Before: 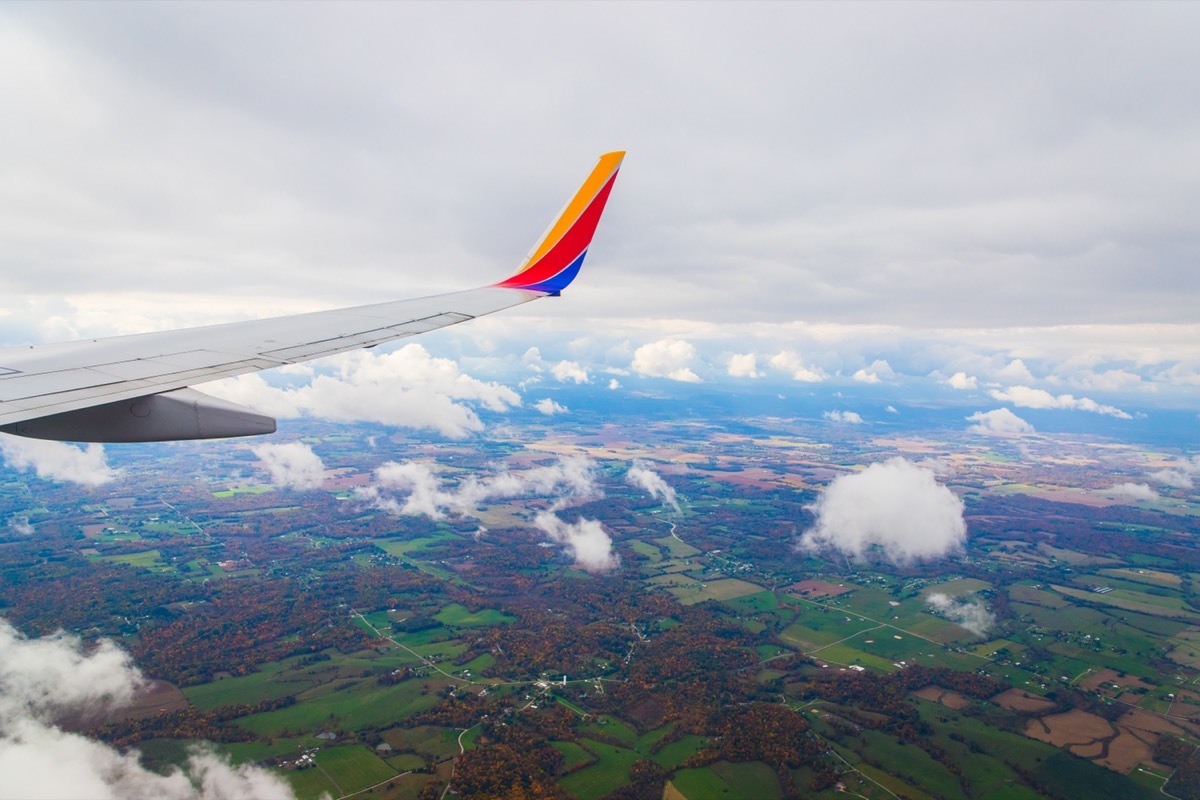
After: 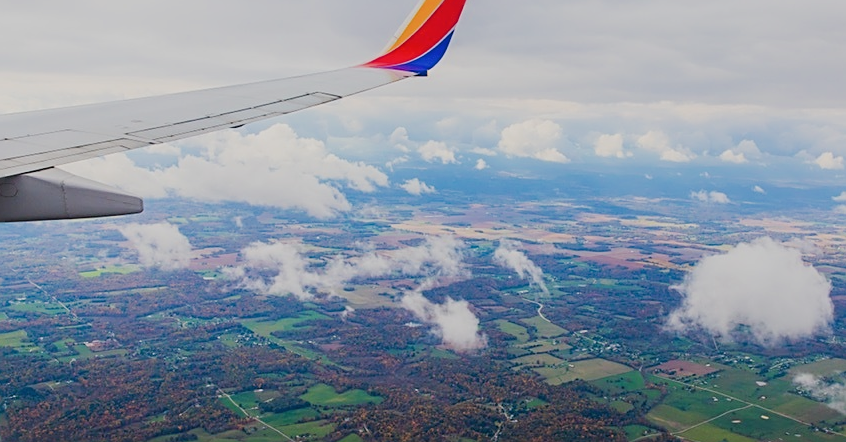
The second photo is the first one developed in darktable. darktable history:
sharpen: on, module defaults
crop: left 11.123%, top 27.61%, right 18.3%, bottom 17.034%
filmic rgb: black relative exposure -7.65 EV, white relative exposure 4.56 EV, hardness 3.61
color correction: saturation 0.98
